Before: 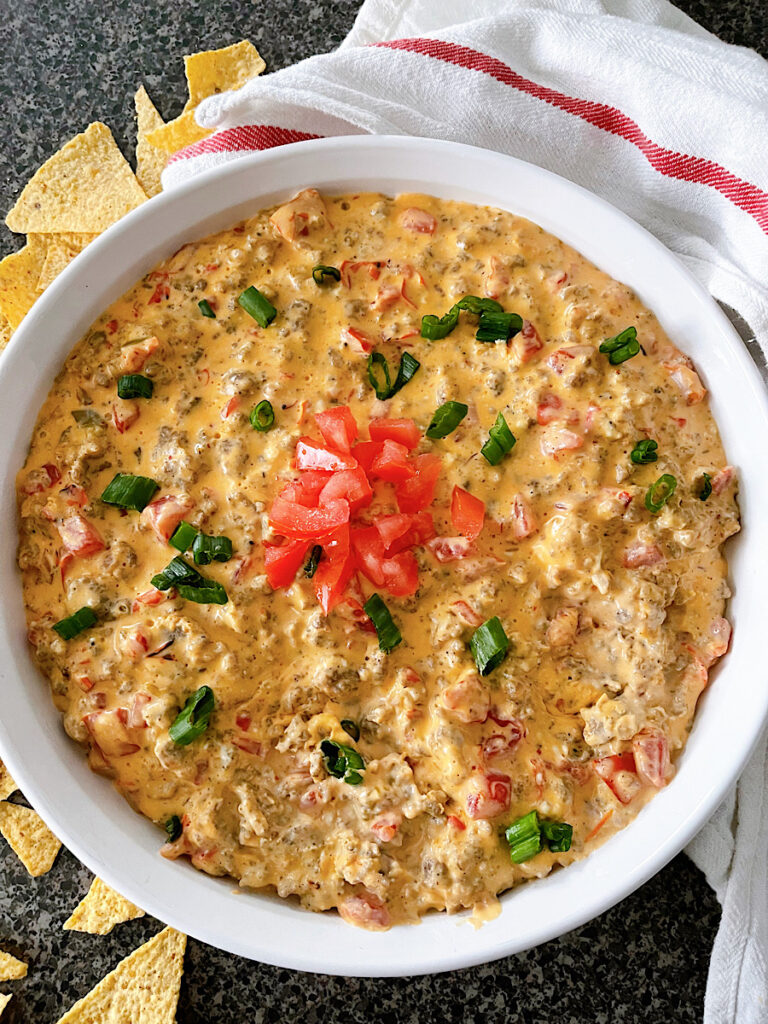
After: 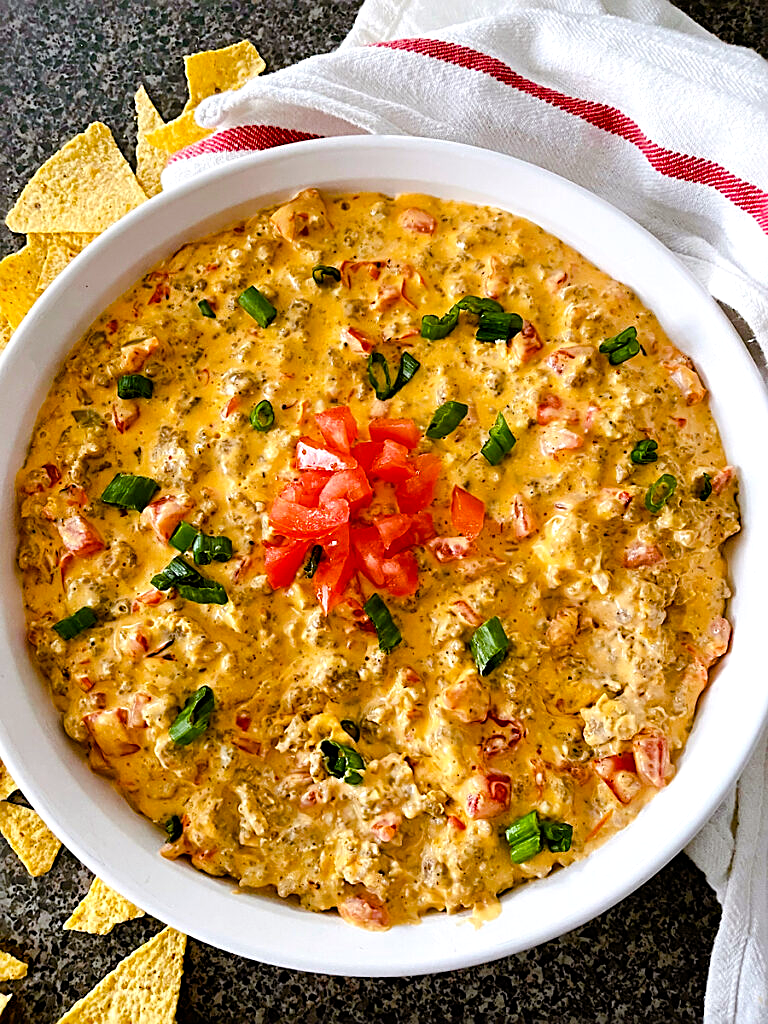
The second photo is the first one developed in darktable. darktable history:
color balance rgb: shadows lift › chroma 1.035%, shadows lift › hue 31.03°, power › chroma 0.304%, power › hue 24.68°, linear chroma grading › global chroma 8.686%, perceptual saturation grading › global saturation 26.025%, perceptual saturation grading › highlights -27.926%, perceptual saturation grading › mid-tones 15.59%, perceptual saturation grading › shadows 34.132%, global vibrance 25.824%, contrast 6.781%
sharpen: radius 2.723
